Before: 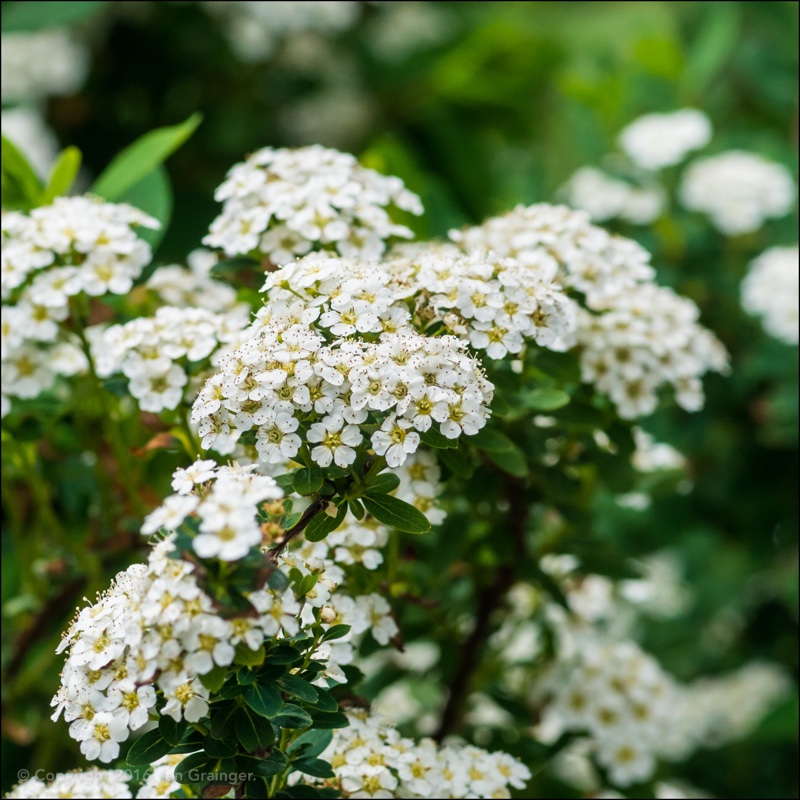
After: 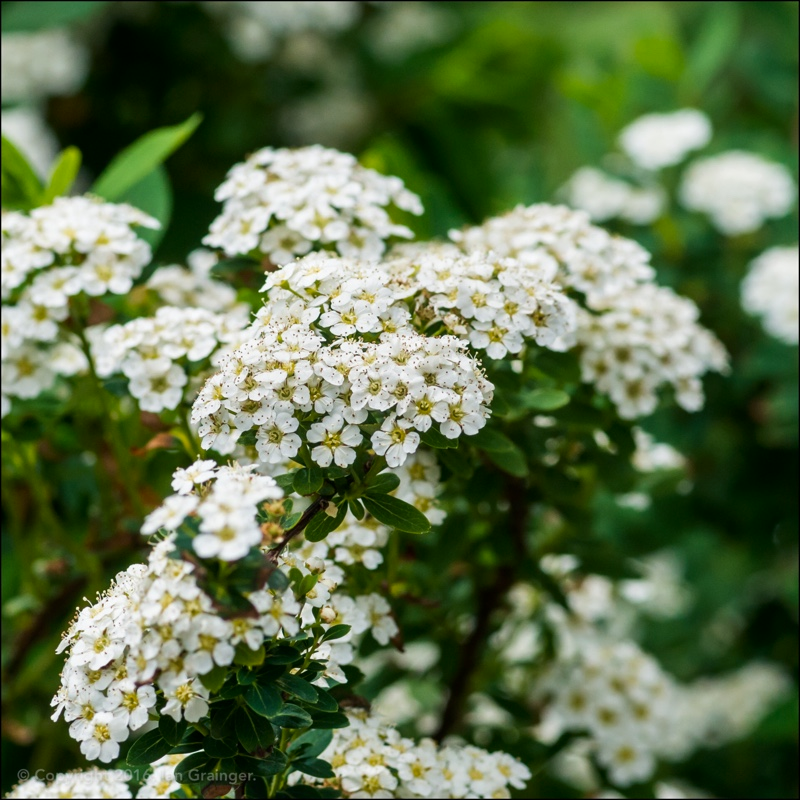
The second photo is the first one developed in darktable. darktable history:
contrast brightness saturation: contrast 0.028, brightness -0.04
